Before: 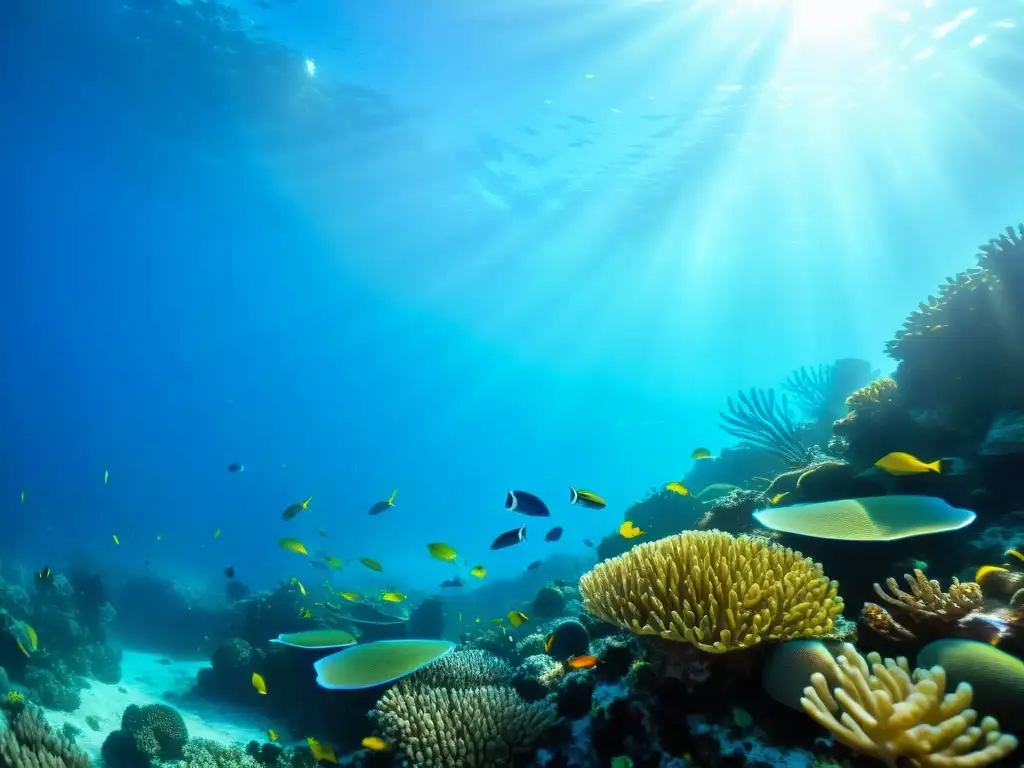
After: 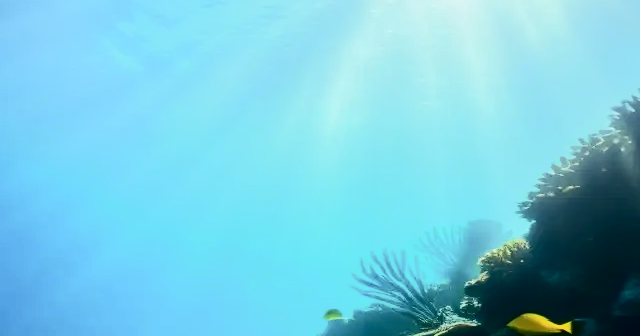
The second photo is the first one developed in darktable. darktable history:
contrast brightness saturation: saturation -0.056
color correction: highlights a* 6.99, highlights b* 3.92
tone curve: curves: ch0 [(0, 0) (0.003, 0.006) (0.011, 0.006) (0.025, 0.008) (0.044, 0.014) (0.069, 0.02) (0.1, 0.025) (0.136, 0.037) (0.177, 0.053) (0.224, 0.086) (0.277, 0.13) (0.335, 0.189) (0.399, 0.253) (0.468, 0.375) (0.543, 0.521) (0.623, 0.671) (0.709, 0.789) (0.801, 0.841) (0.898, 0.889) (1, 1)], color space Lab, independent channels, preserve colors none
crop: left 36.003%, top 18.199%, right 0.521%, bottom 37.87%
